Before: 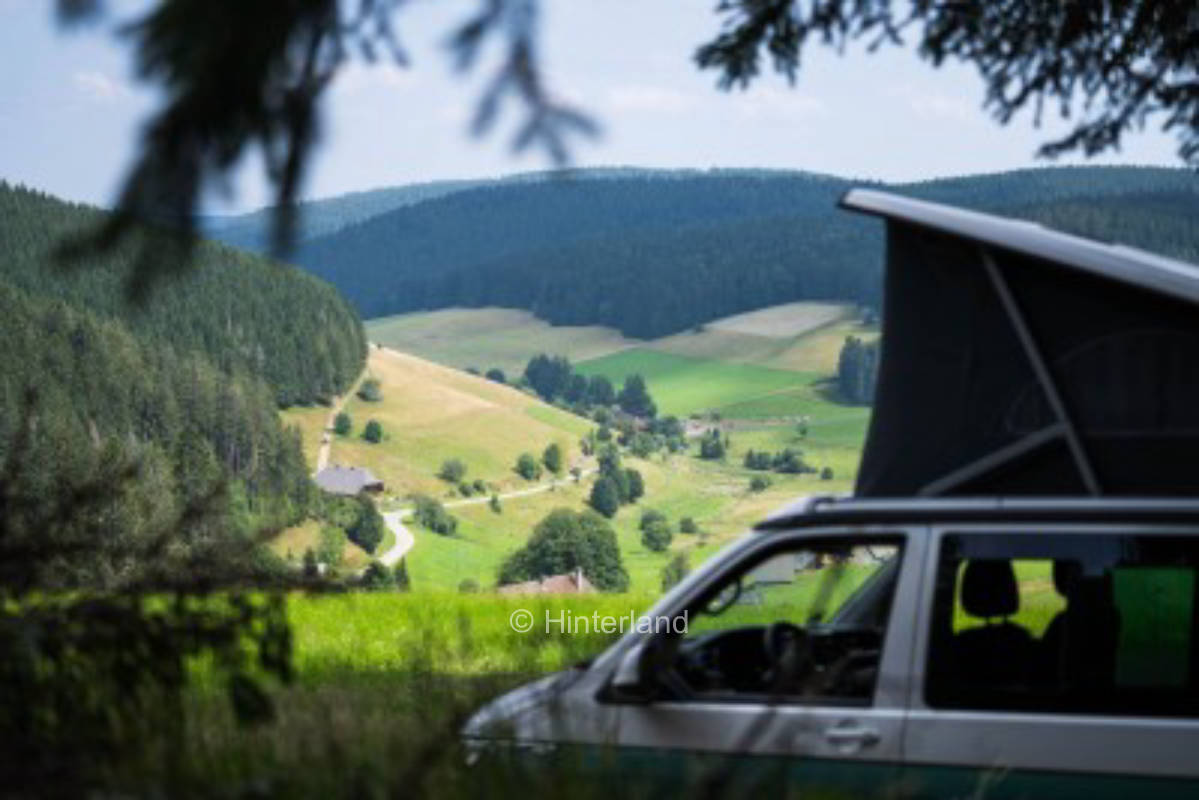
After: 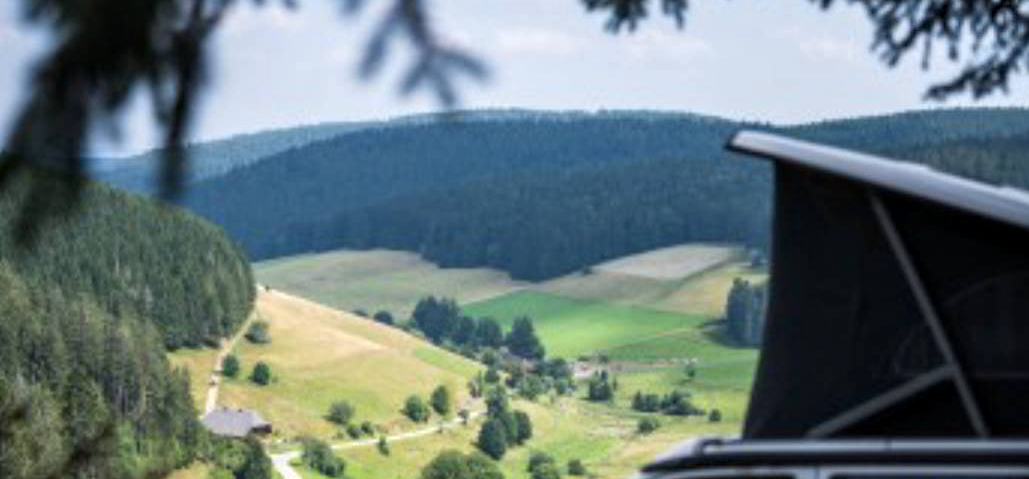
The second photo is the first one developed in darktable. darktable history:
local contrast: detail 130%
crop and rotate: left 9.355%, top 7.335%, right 4.821%, bottom 32.686%
